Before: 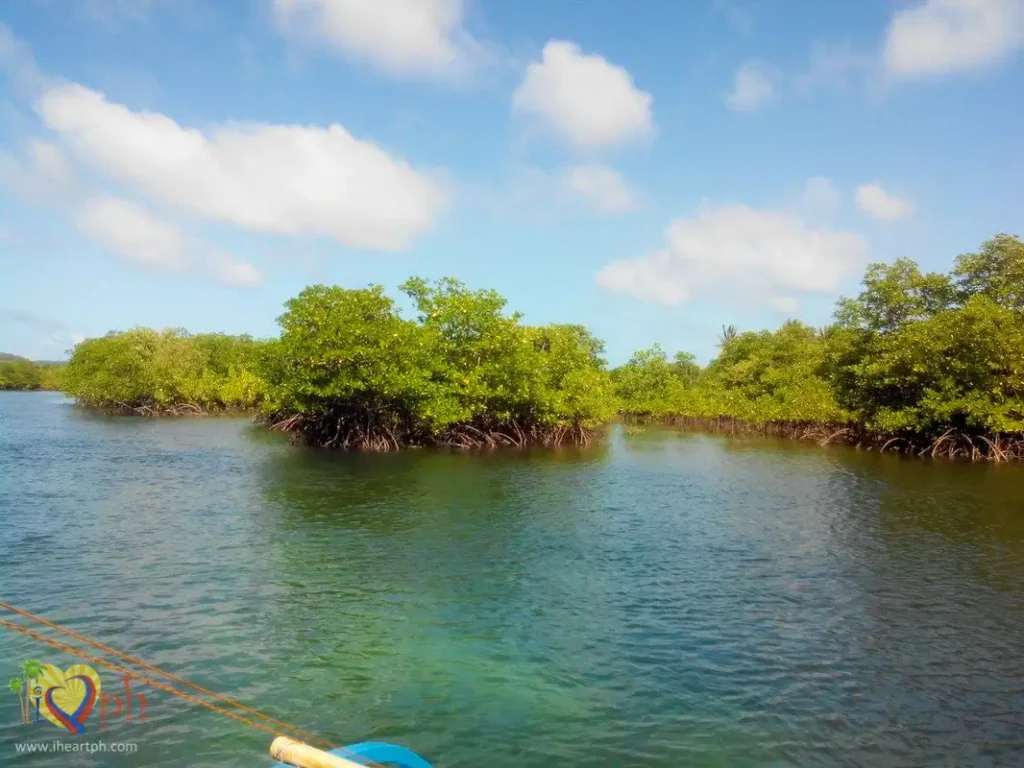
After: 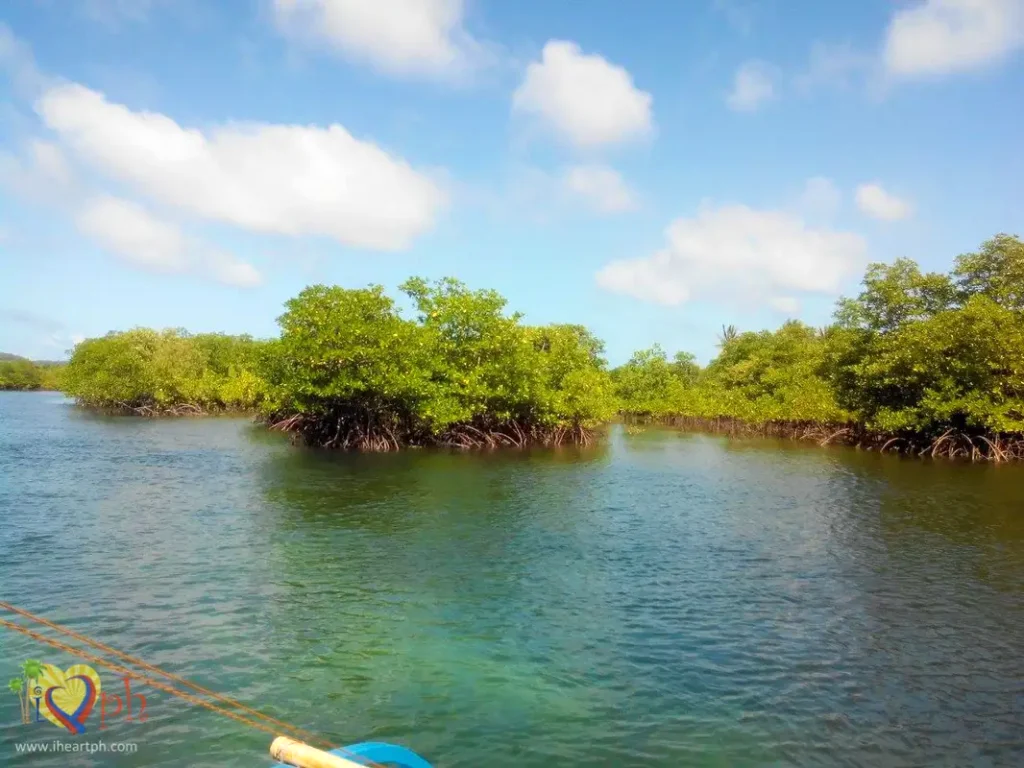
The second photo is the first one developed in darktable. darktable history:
exposure: exposure 0.154 EV, compensate highlight preservation false
